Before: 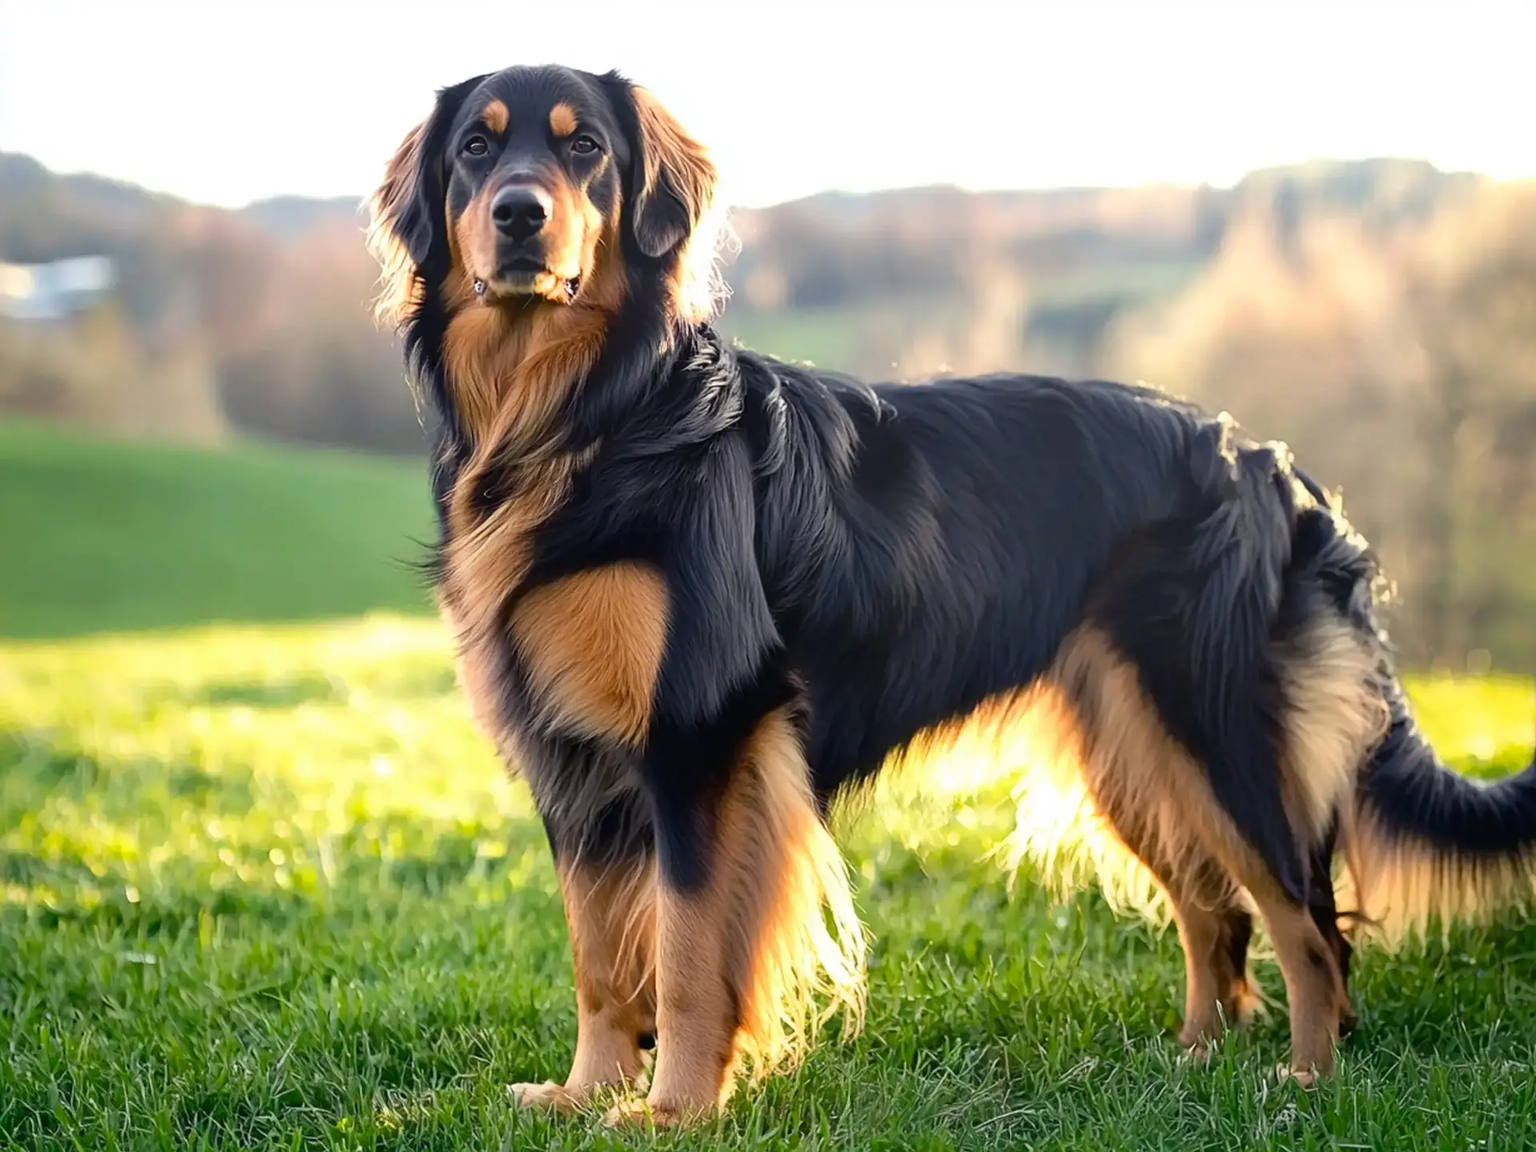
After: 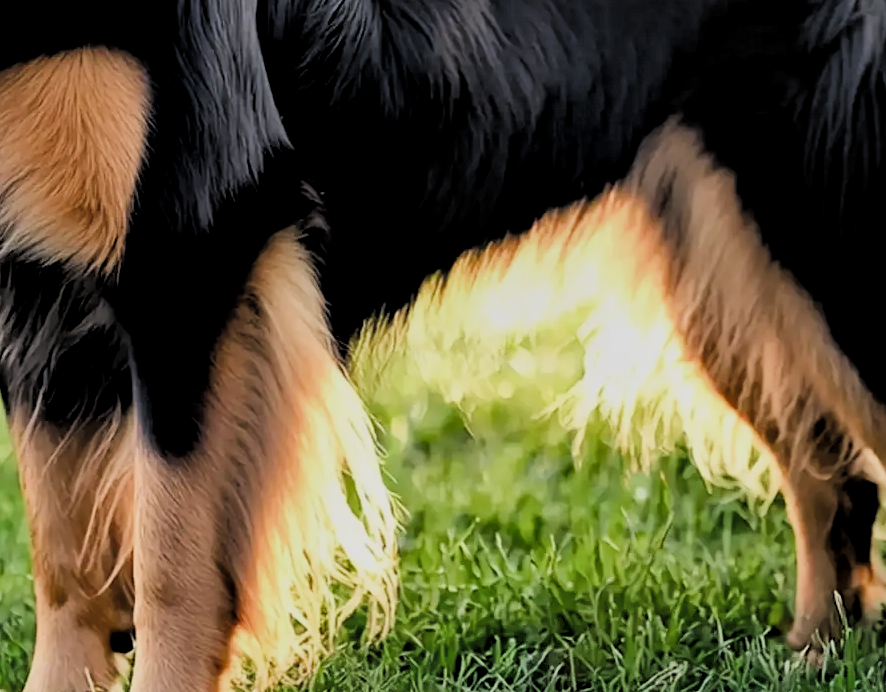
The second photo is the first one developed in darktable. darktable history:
crop: left 35.739%, top 45.812%, right 18.098%, bottom 6.1%
local contrast: mode bilateral grid, contrast 20, coarseness 51, detail 143%, midtone range 0.2
filmic rgb: black relative exposure -4.15 EV, white relative exposure 5.13 EV, hardness 2.07, contrast 1.182, color science v4 (2020), contrast in shadows soft, contrast in highlights soft
tone equalizer: edges refinement/feathering 500, mask exposure compensation -1.57 EV, preserve details no
